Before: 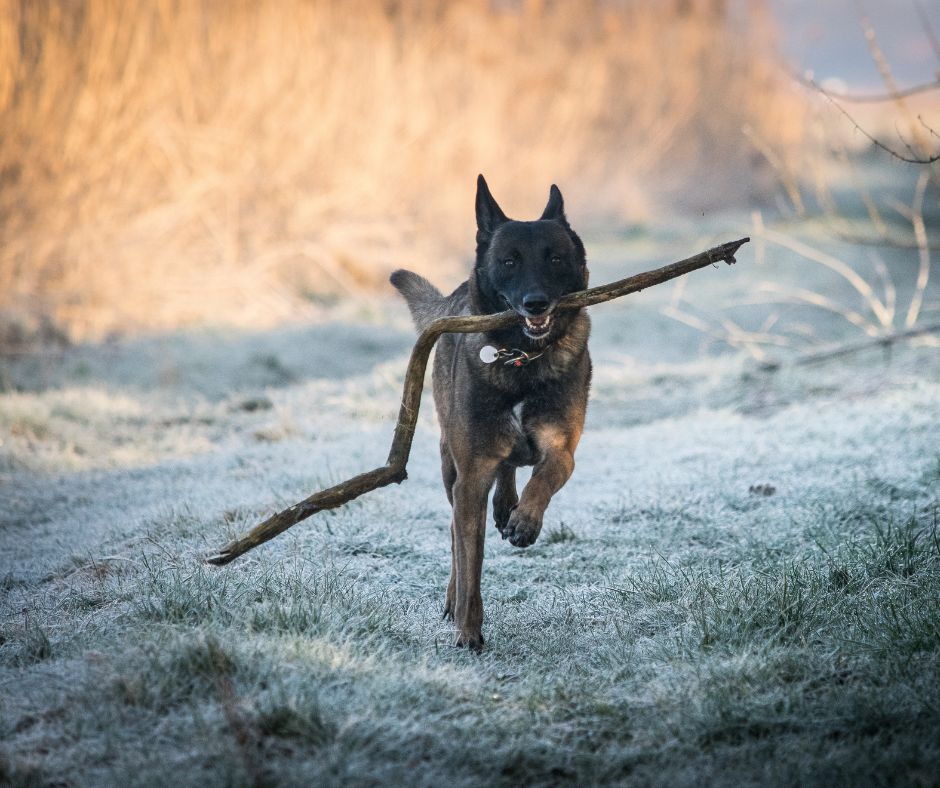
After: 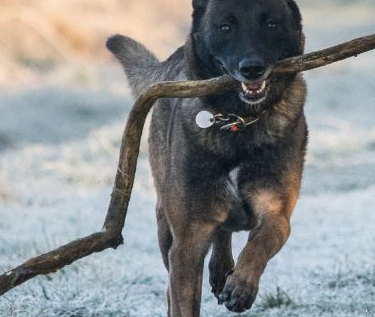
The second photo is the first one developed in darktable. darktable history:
crop: left 30.243%, top 29.879%, right 29.797%, bottom 29.817%
tone equalizer: -7 EV 0.219 EV, -6 EV 0.159 EV, -5 EV 0.115 EV, -4 EV 0.047 EV, -2 EV -0.025 EV, -1 EV -0.062 EV, +0 EV -0.054 EV
